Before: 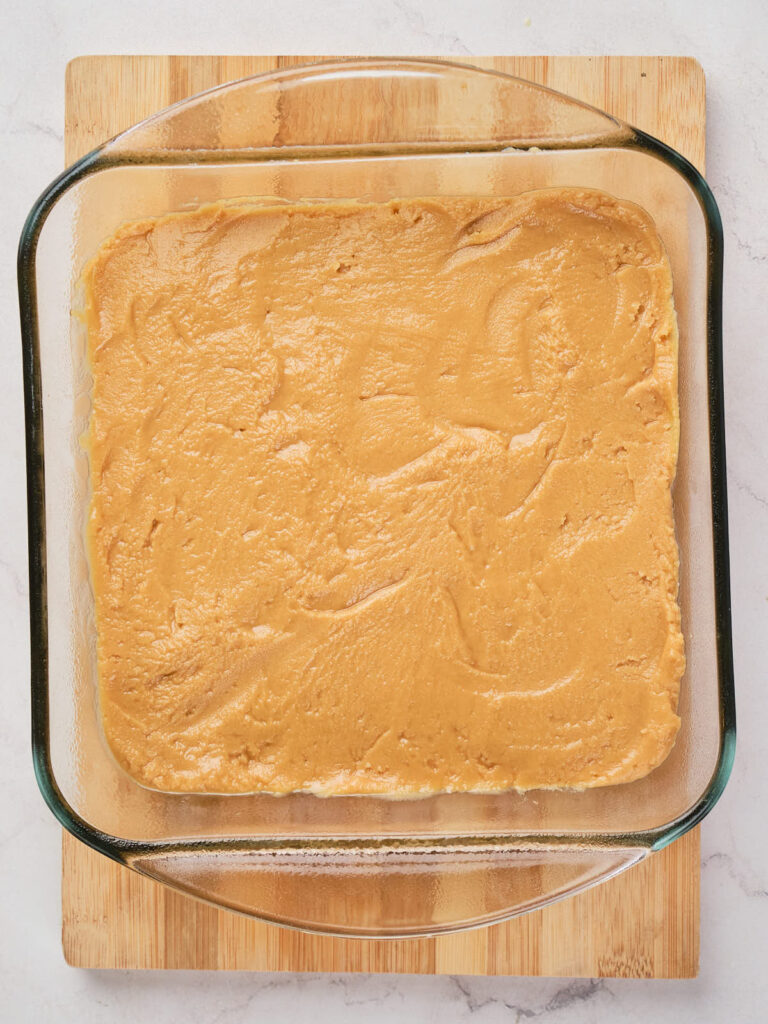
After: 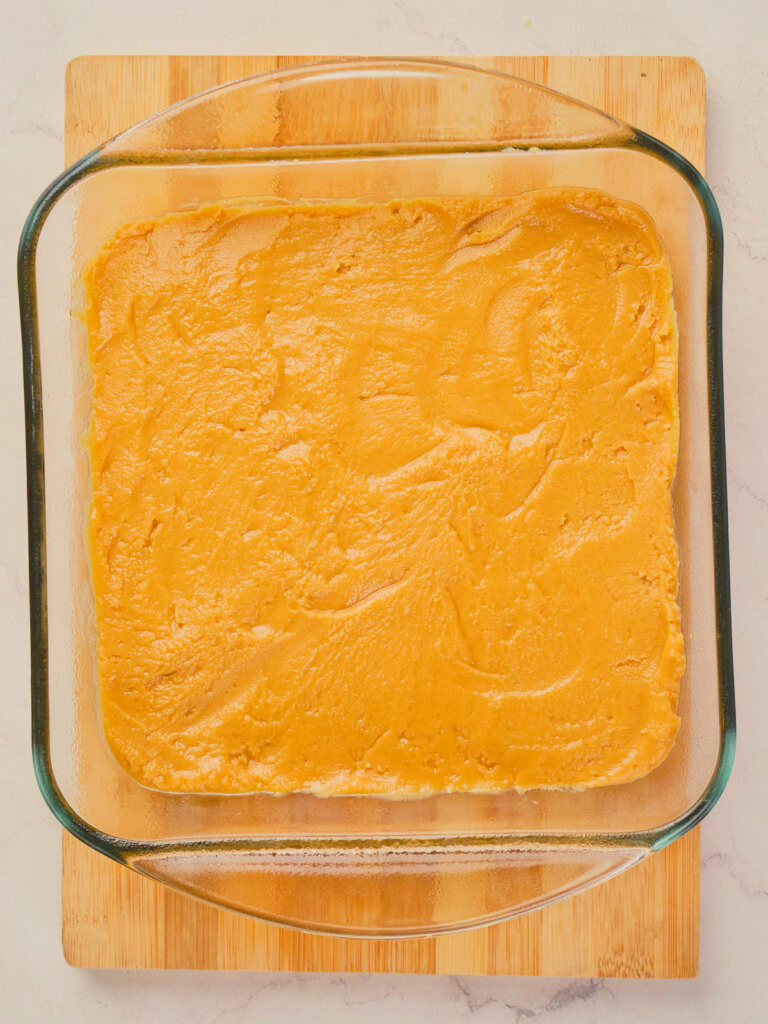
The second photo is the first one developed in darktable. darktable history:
color balance rgb: highlights gain › chroma 3.036%, highlights gain › hue 76.53°, perceptual saturation grading › global saturation 19.585%, contrast -29.38%
exposure: exposure 0.61 EV, compensate exposure bias true, compensate highlight preservation false
